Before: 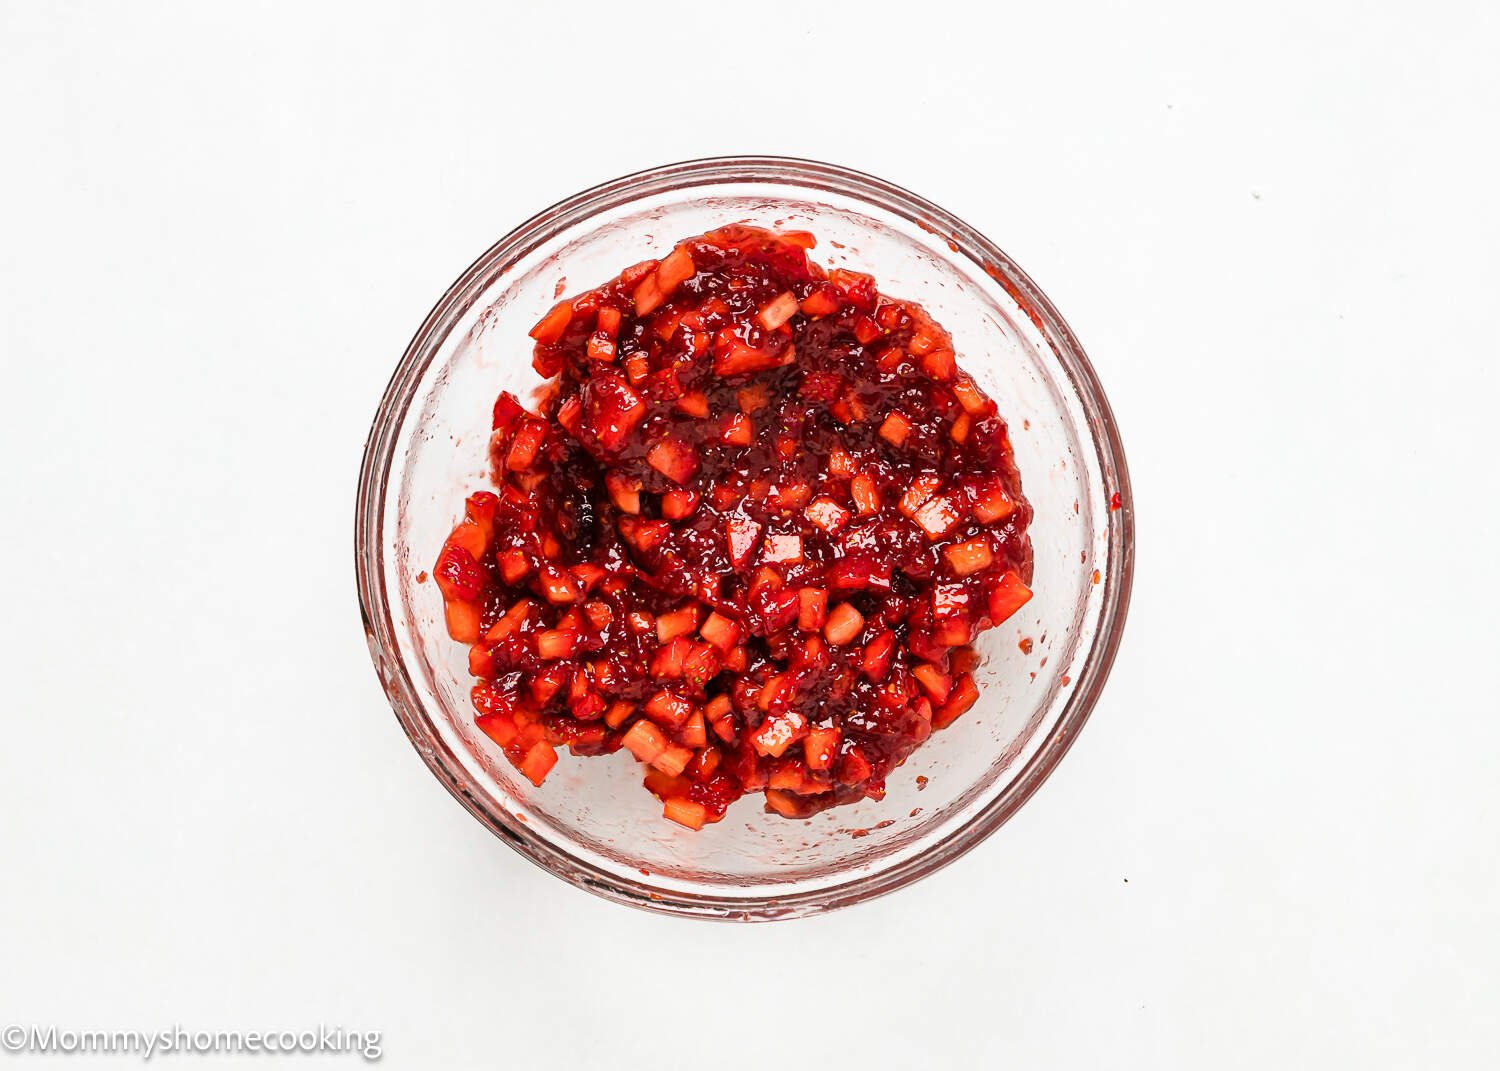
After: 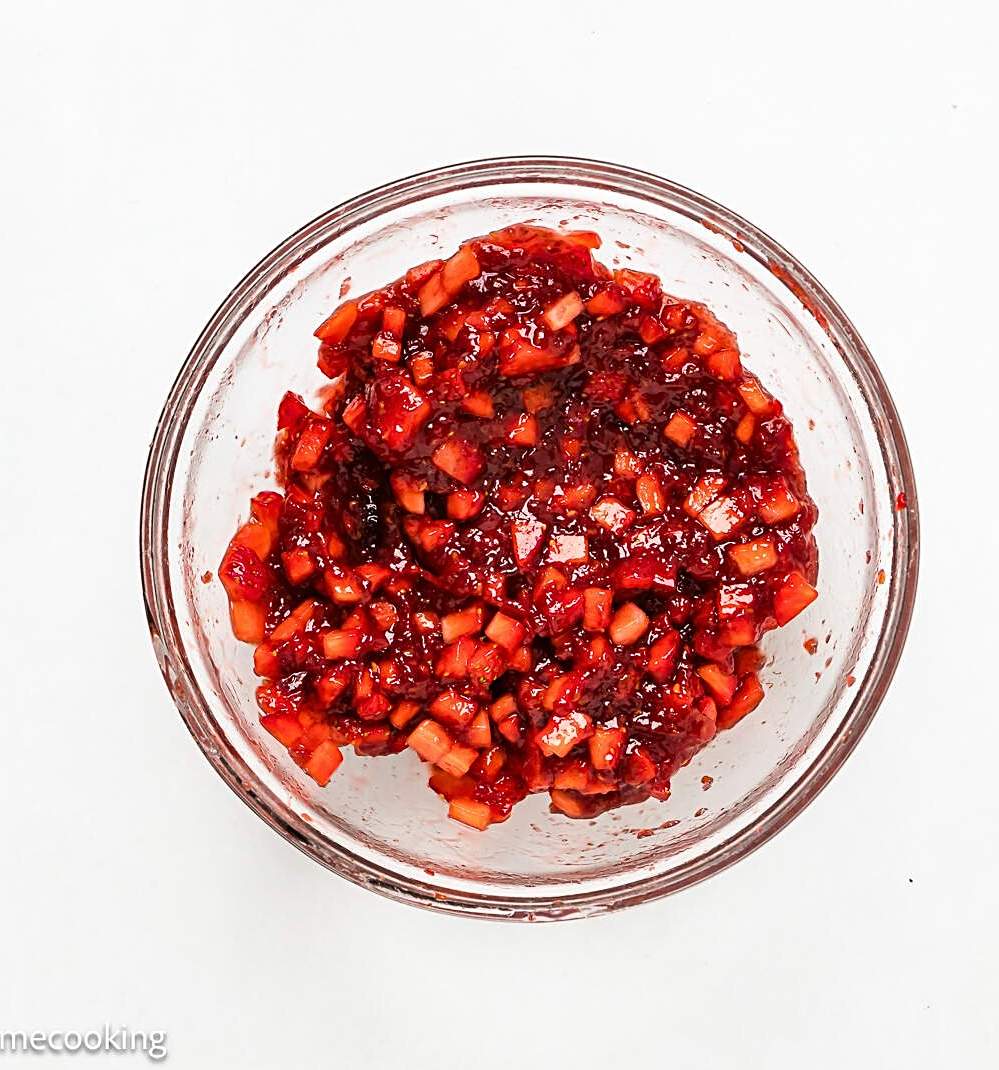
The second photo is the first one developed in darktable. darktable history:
sharpen: radius 2.529, amount 0.323
crop and rotate: left 14.436%, right 18.898%
